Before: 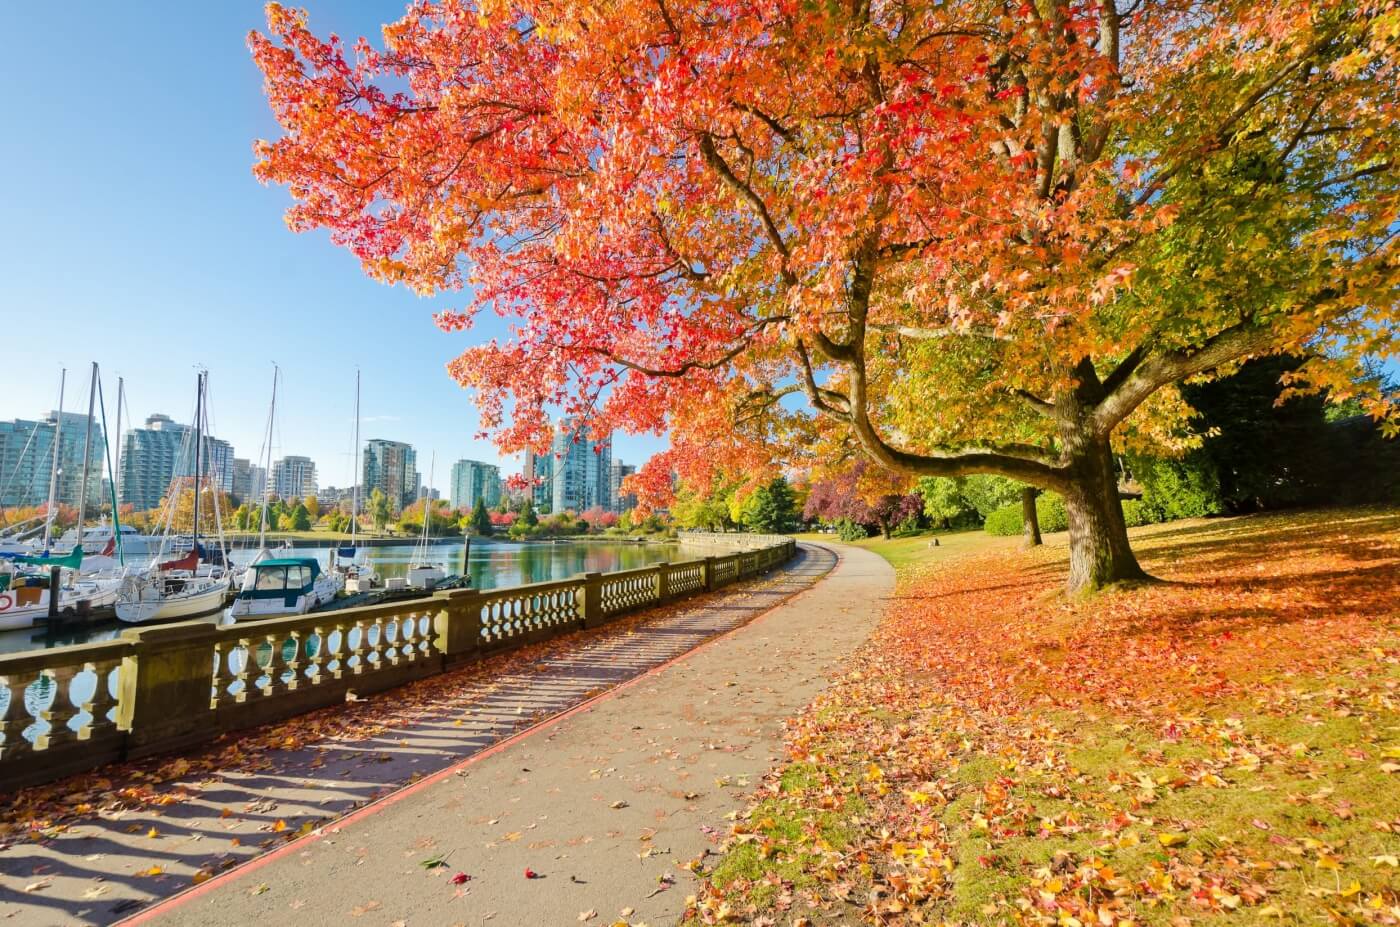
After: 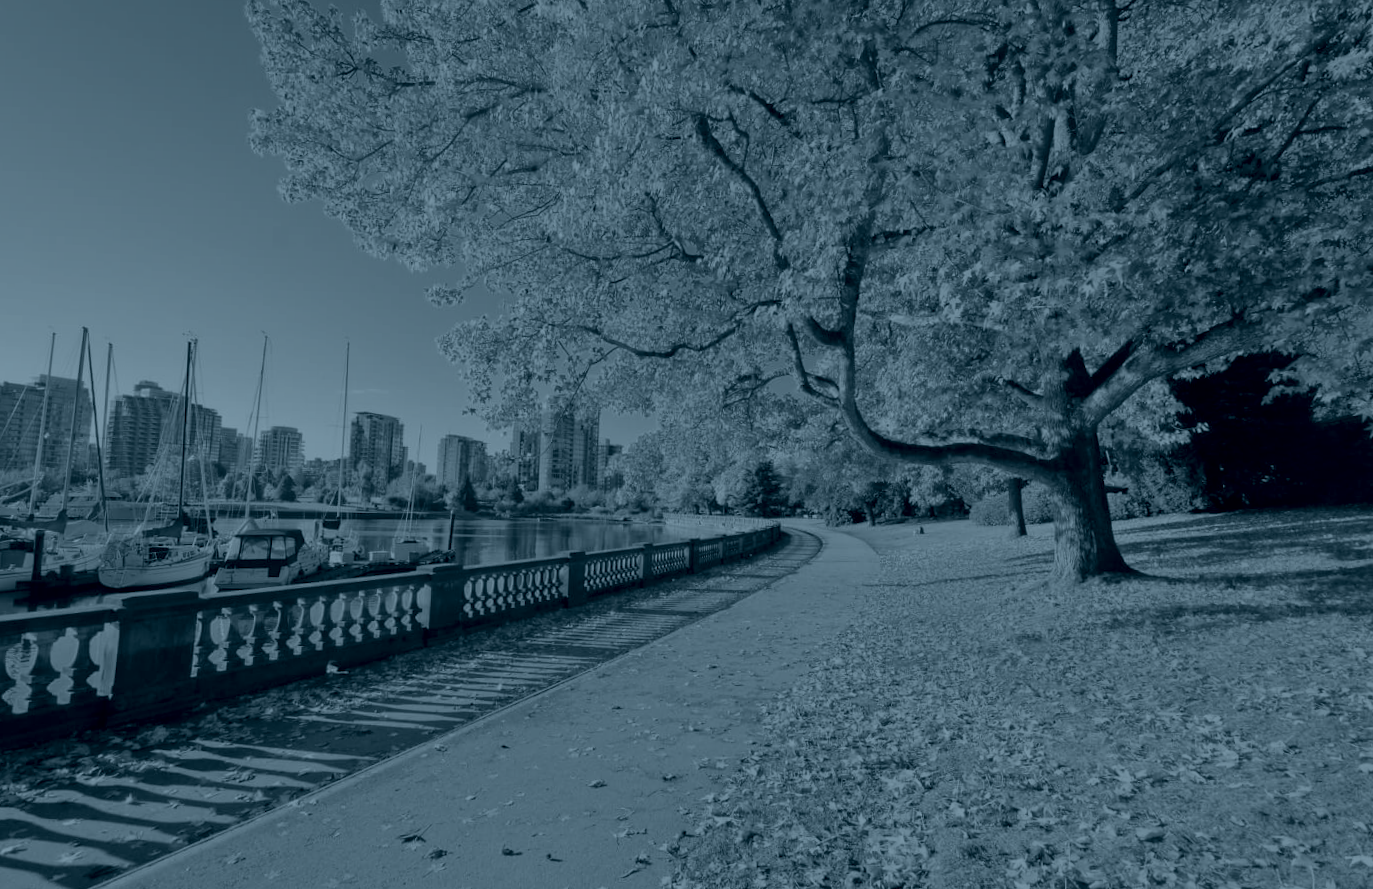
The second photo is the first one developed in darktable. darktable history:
white balance: red 1.467, blue 0.684
colorize: hue 194.4°, saturation 29%, source mix 61.75%, lightness 3.98%, version 1
rotate and perspective: rotation 1.57°, crop left 0.018, crop right 0.982, crop top 0.039, crop bottom 0.961
